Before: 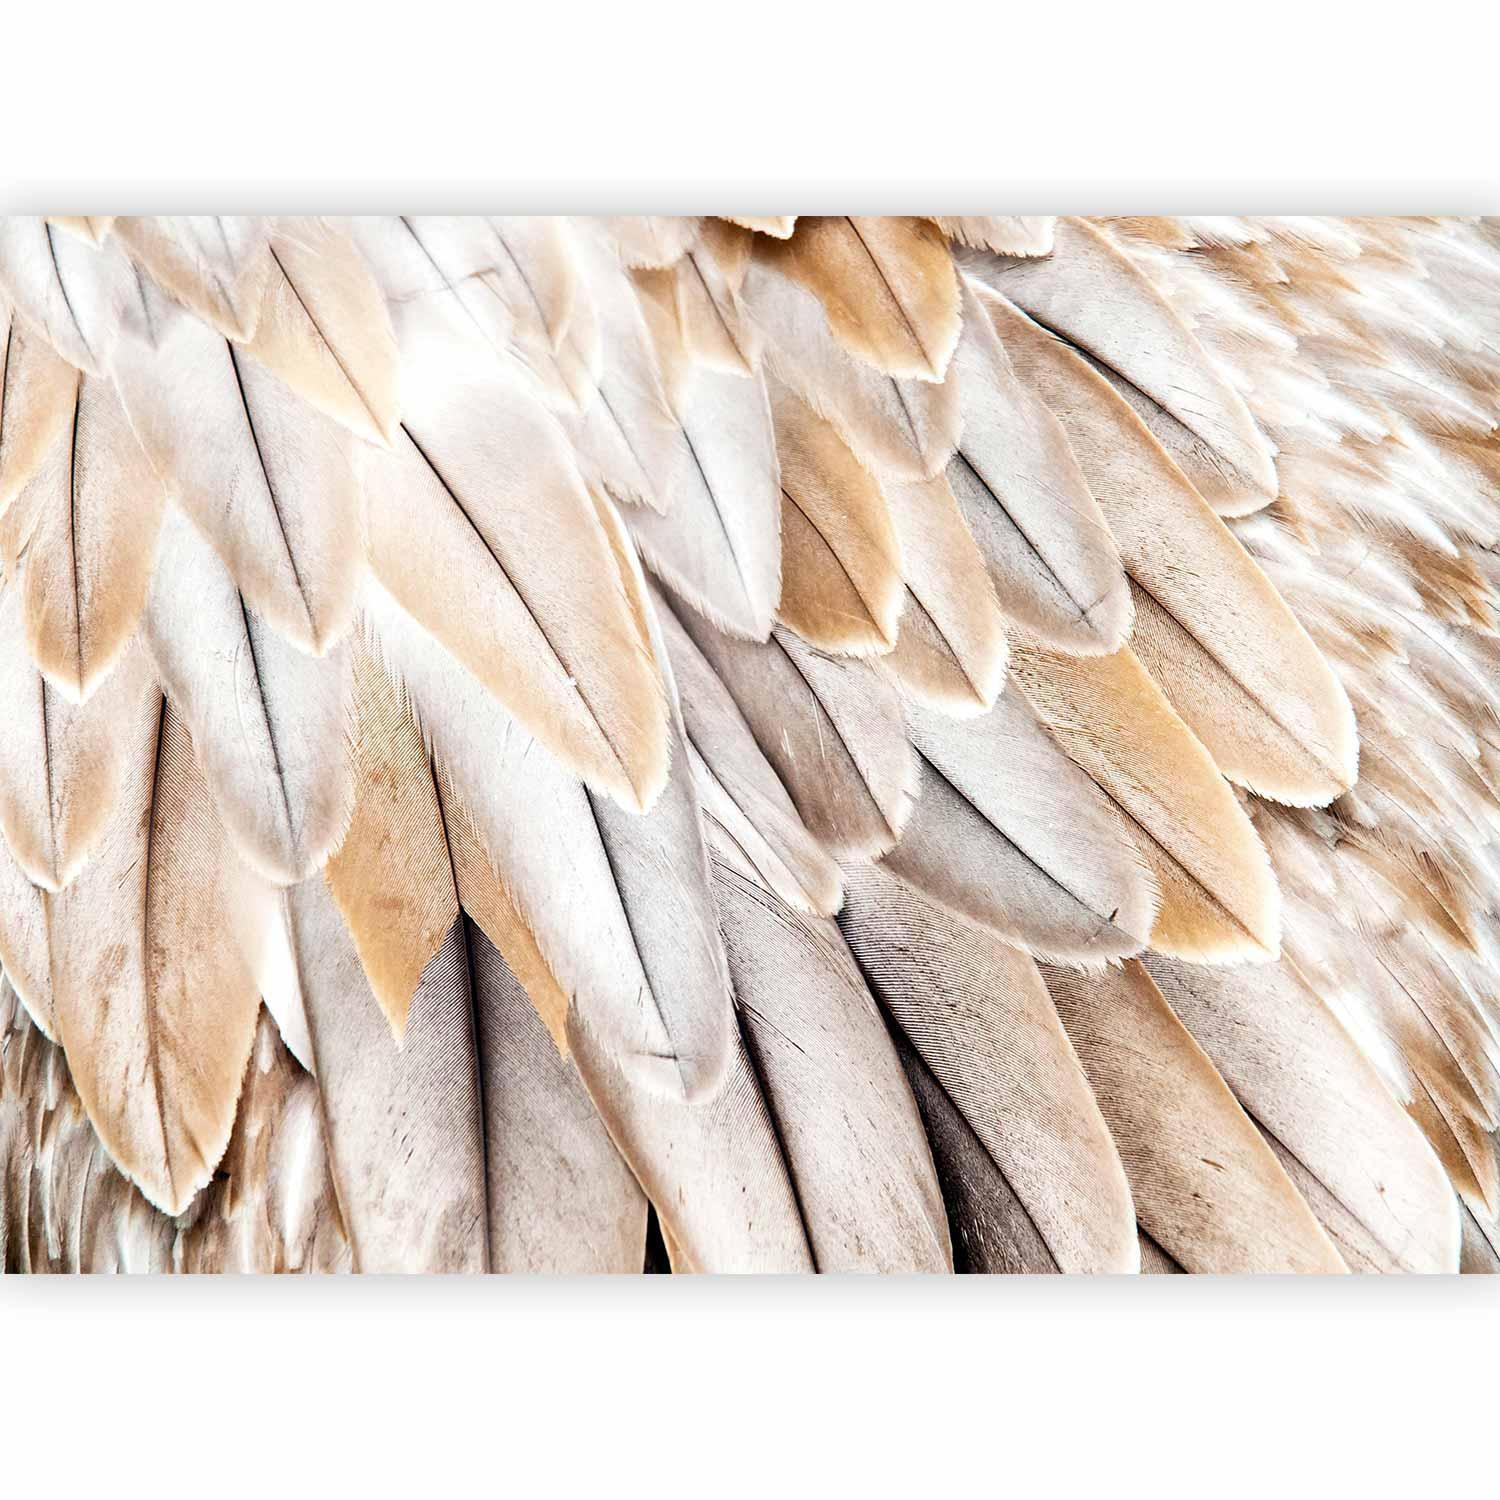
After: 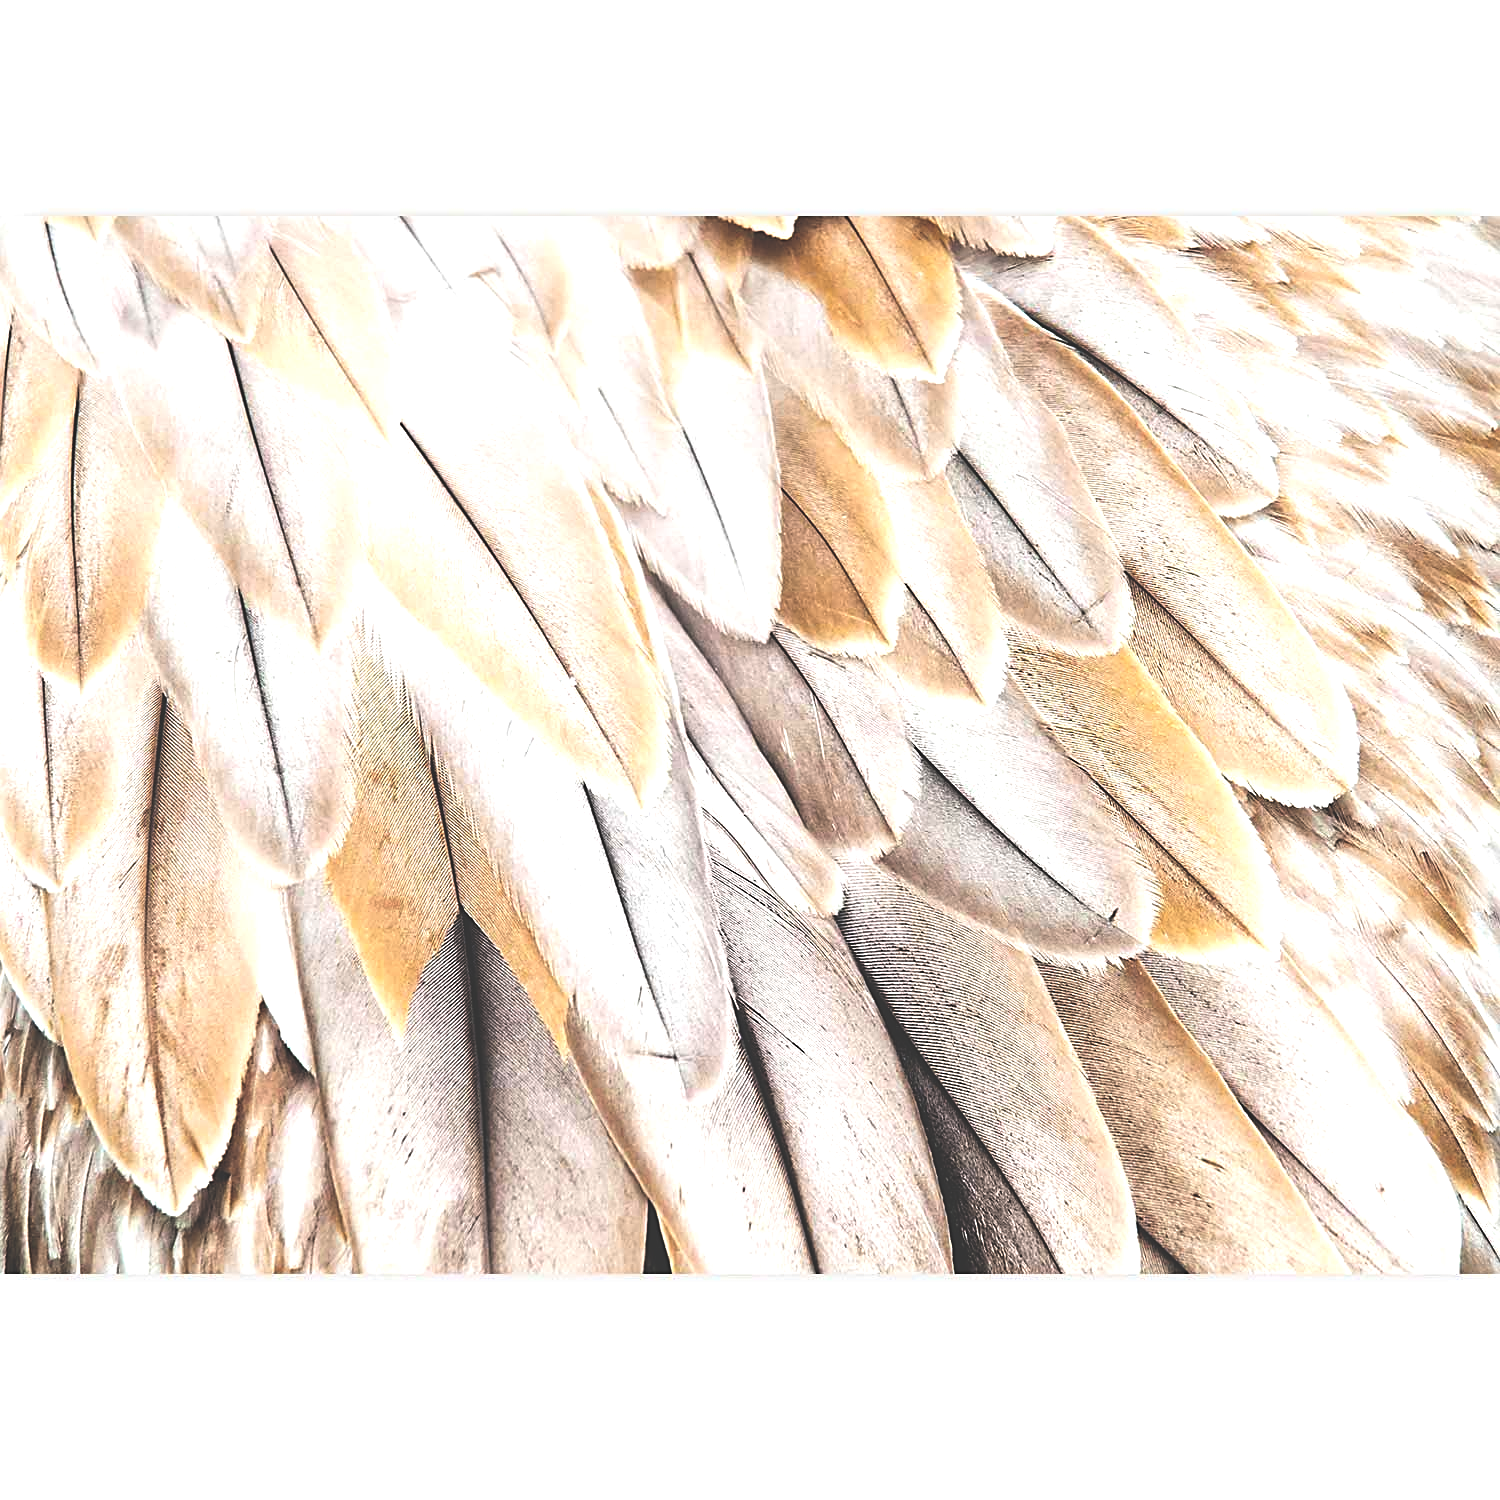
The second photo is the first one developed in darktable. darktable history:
exposure: black level correction -0.087, compensate highlight preservation false
levels: levels [0.182, 0.542, 0.902]
color balance rgb: perceptual saturation grading › global saturation 30%, global vibrance 20%
sharpen: on, module defaults
